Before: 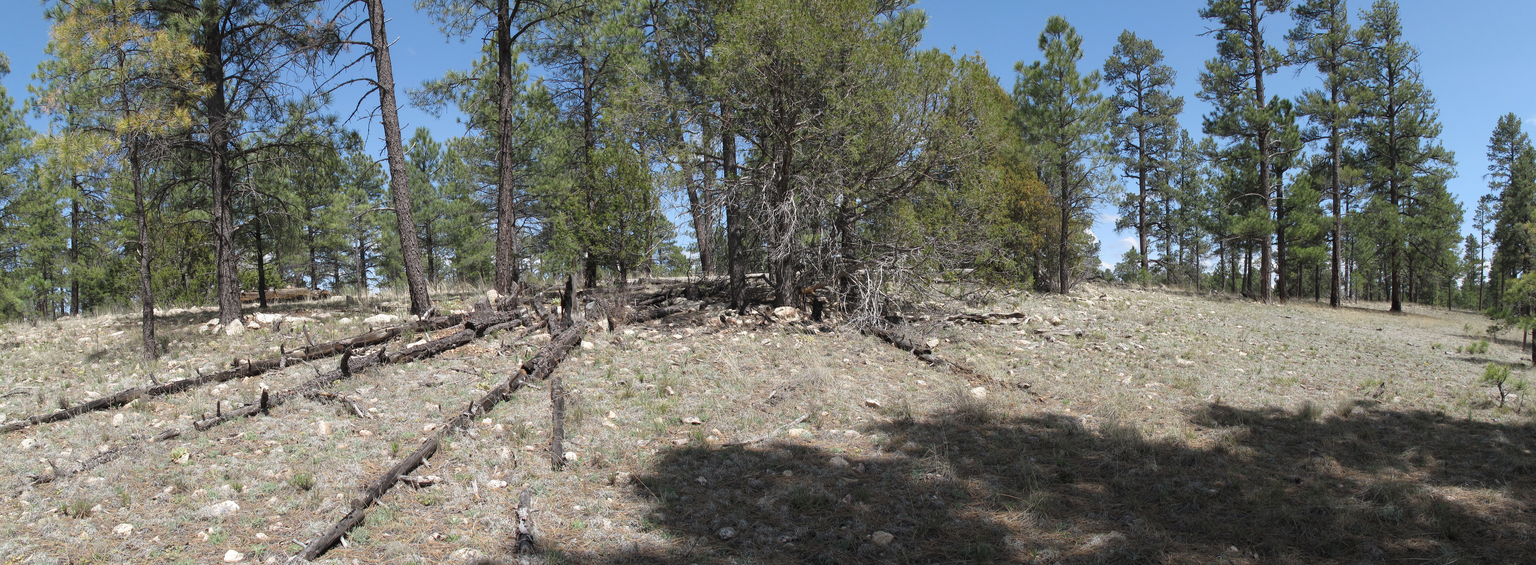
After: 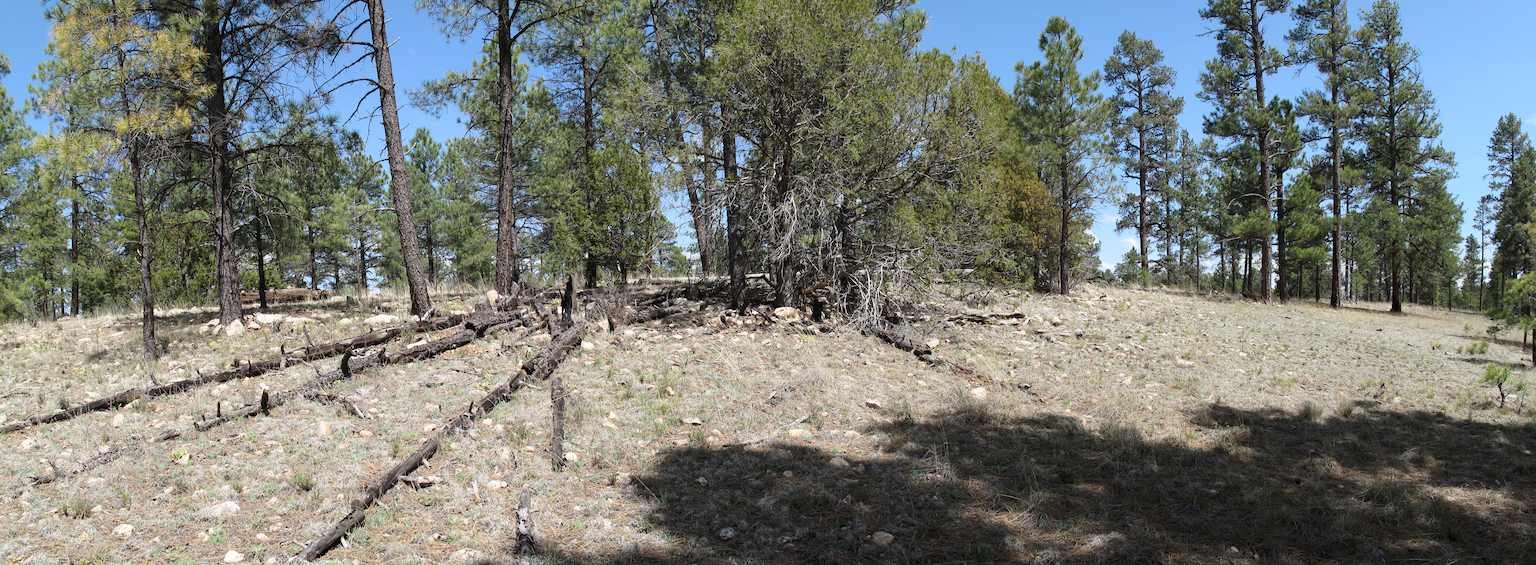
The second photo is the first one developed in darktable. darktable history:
contrast brightness saturation: contrast 0.13, brightness -0.24, saturation 0.14
global tonemap: drago (0.7, 100)
